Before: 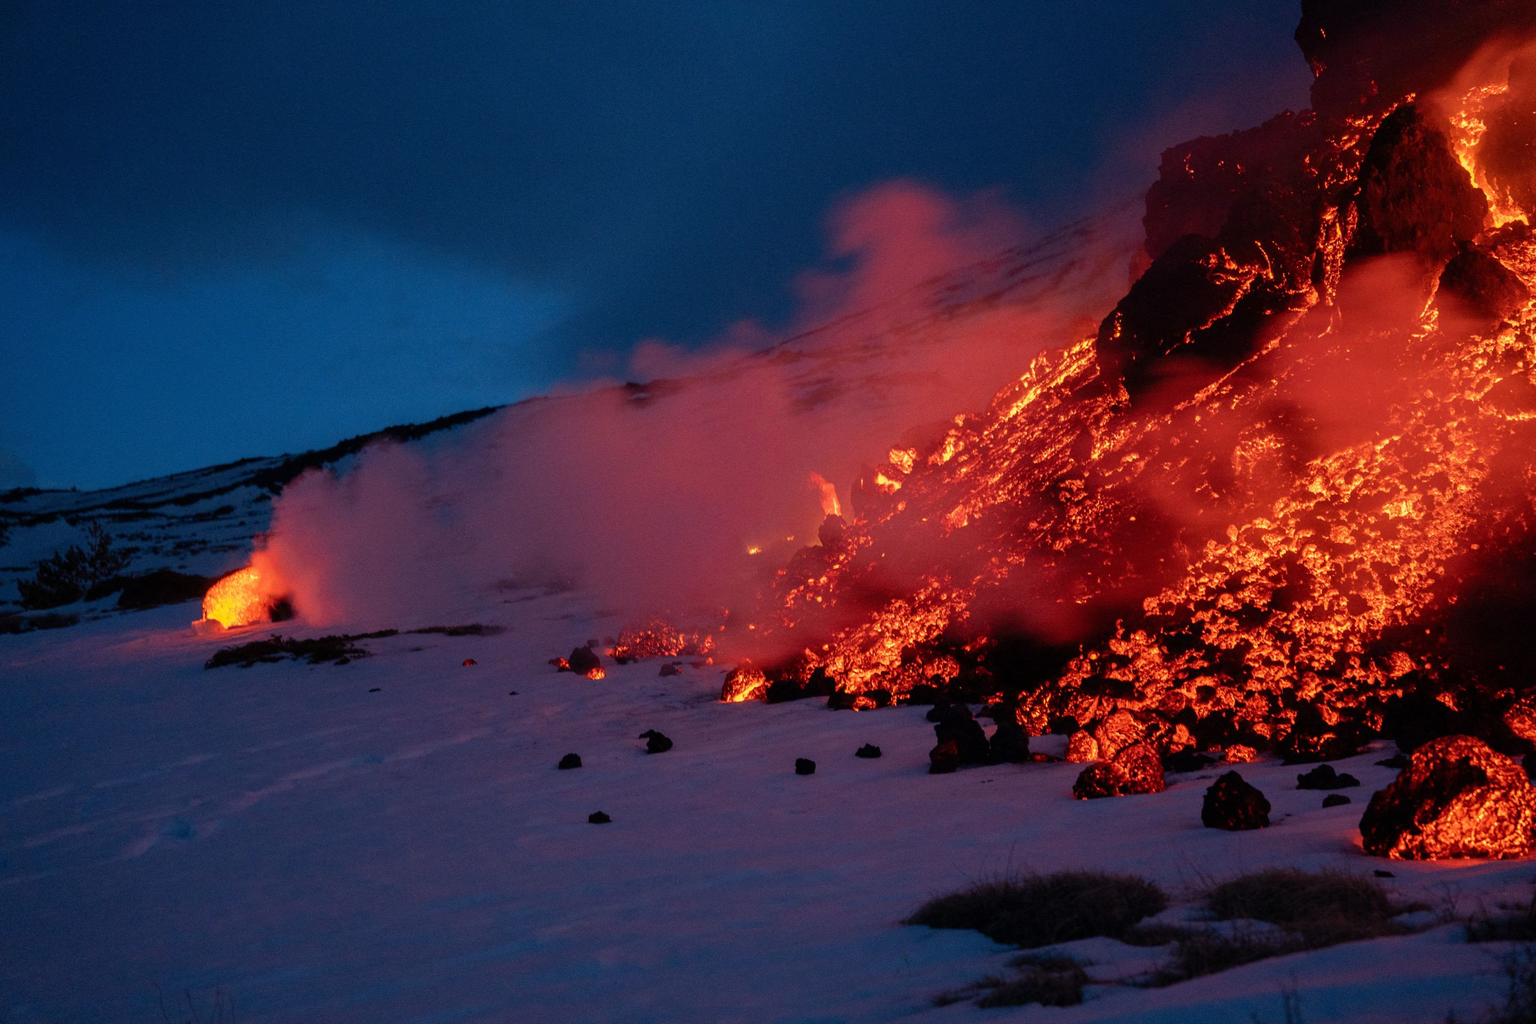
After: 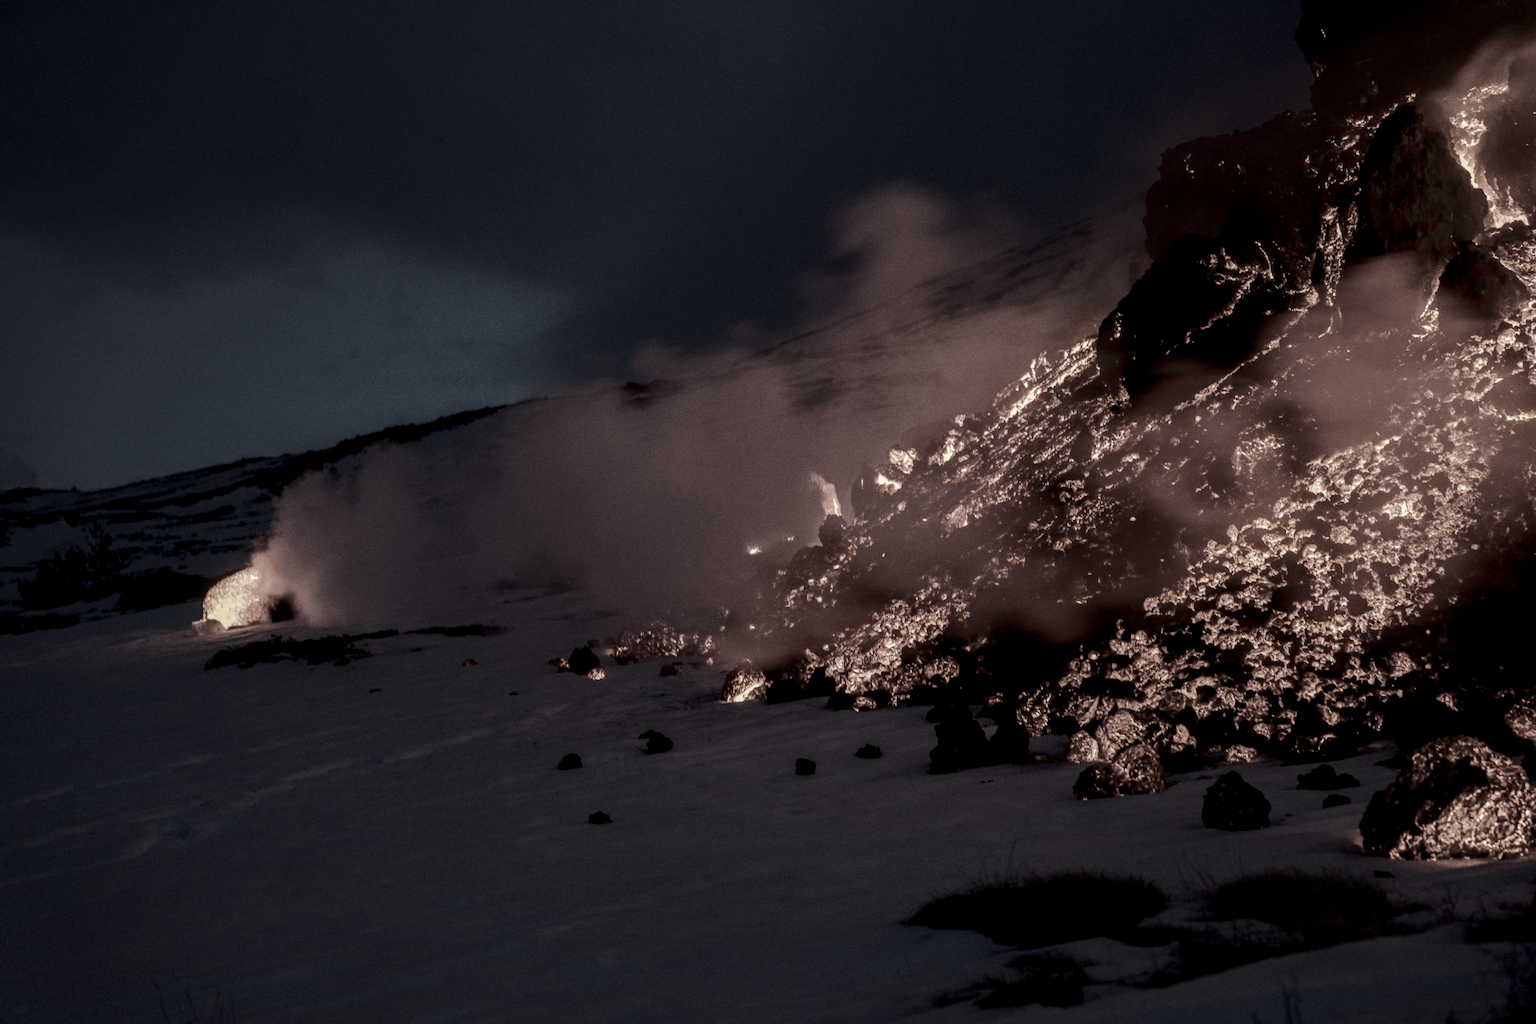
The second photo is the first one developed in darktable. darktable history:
color correction: highlights b* 0.009, saturation 0.171
contrast brightness saturation: contrast 0.204, brightness -0.1, saturation 0.103
local contrast: on, module defaults
